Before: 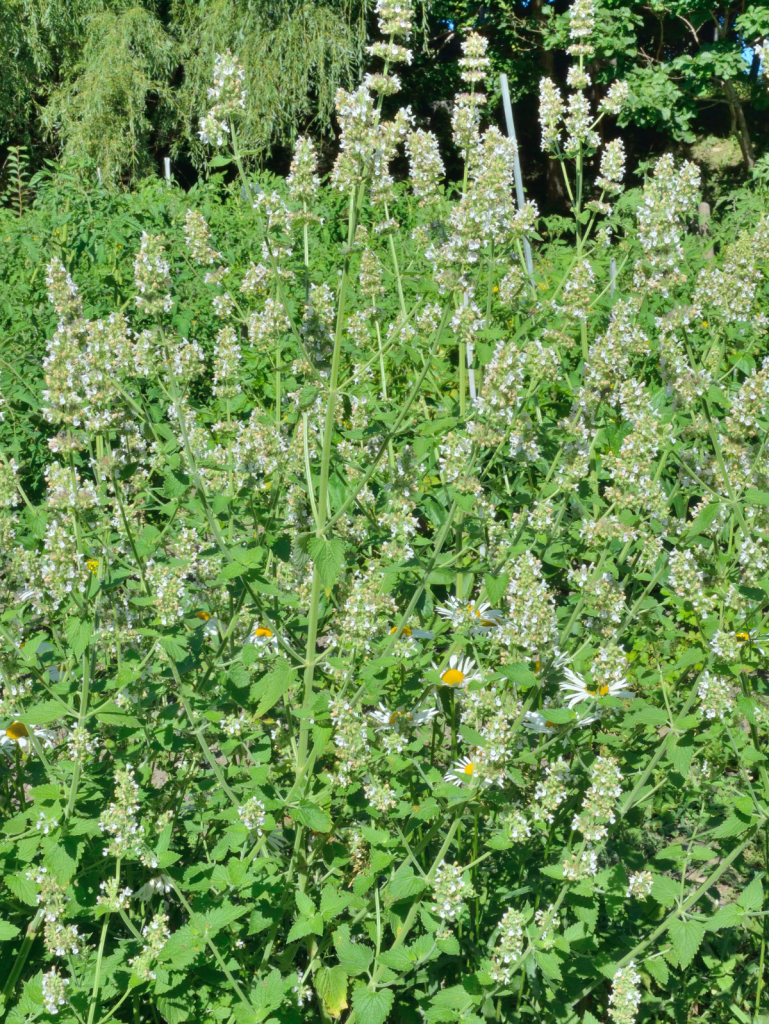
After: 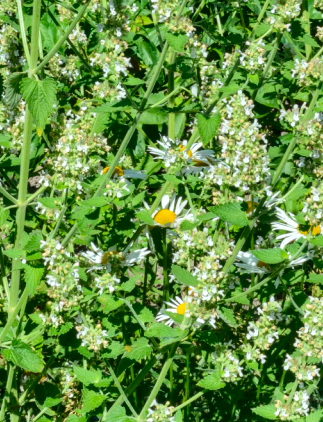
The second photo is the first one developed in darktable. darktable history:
local contrast: on, module defaults
crop: left 37.457%, top 44.977%, right 20.484%, bottom 13.717%
contrast brightness saturation: contrast 0.213, brightness -0.1, saturation 0.212
